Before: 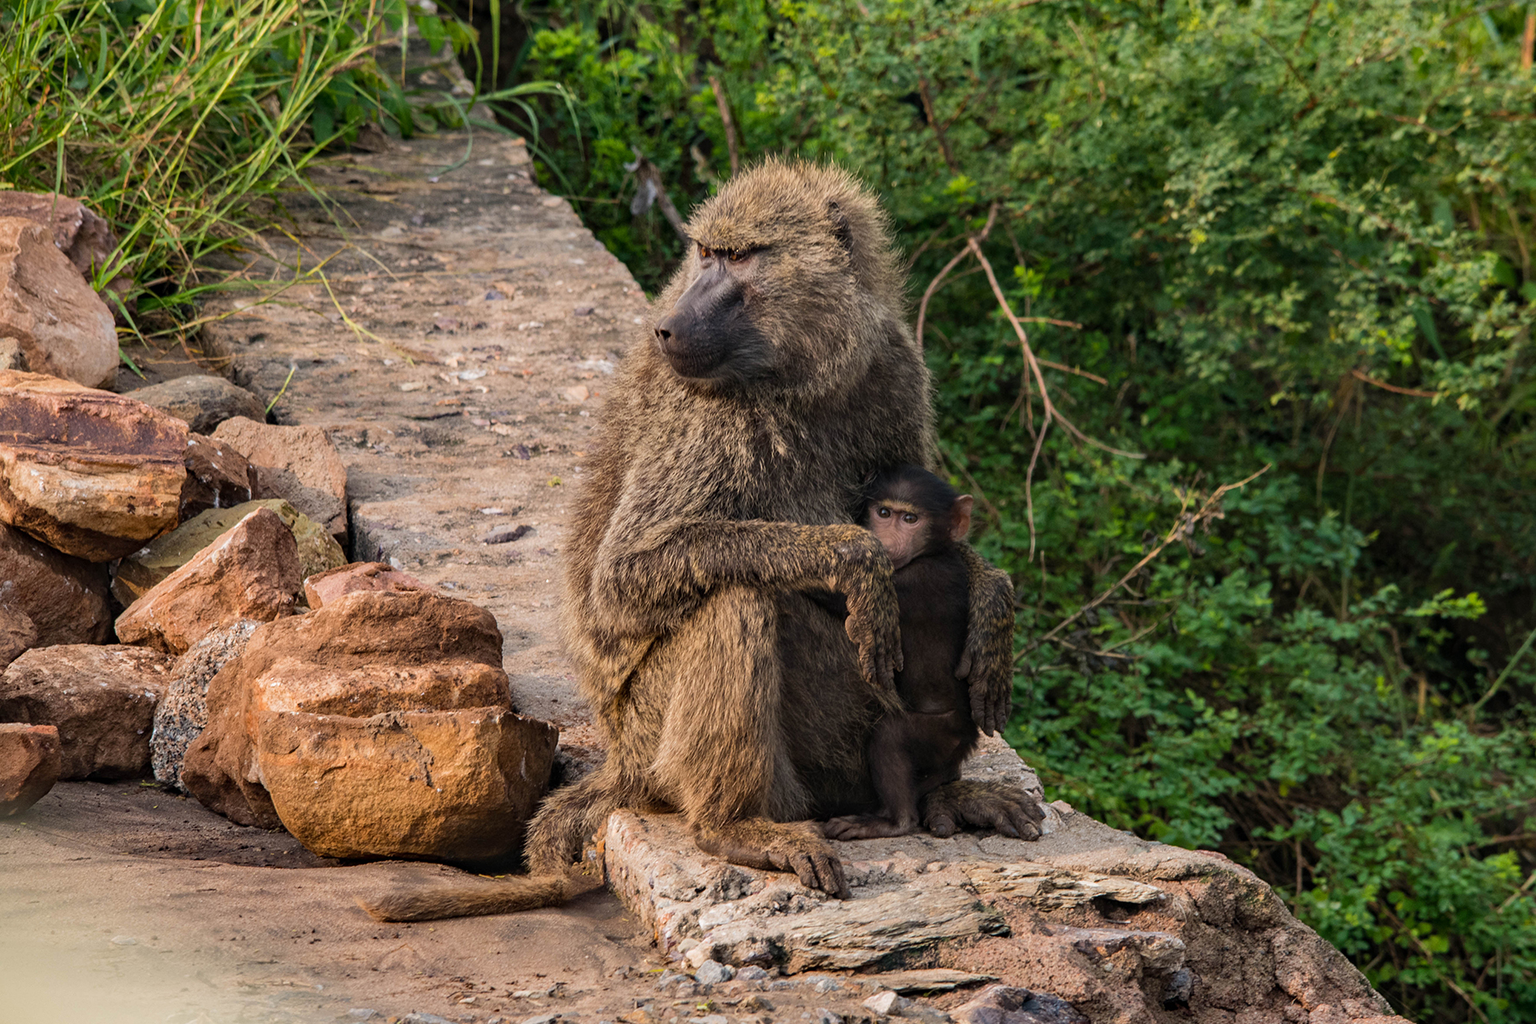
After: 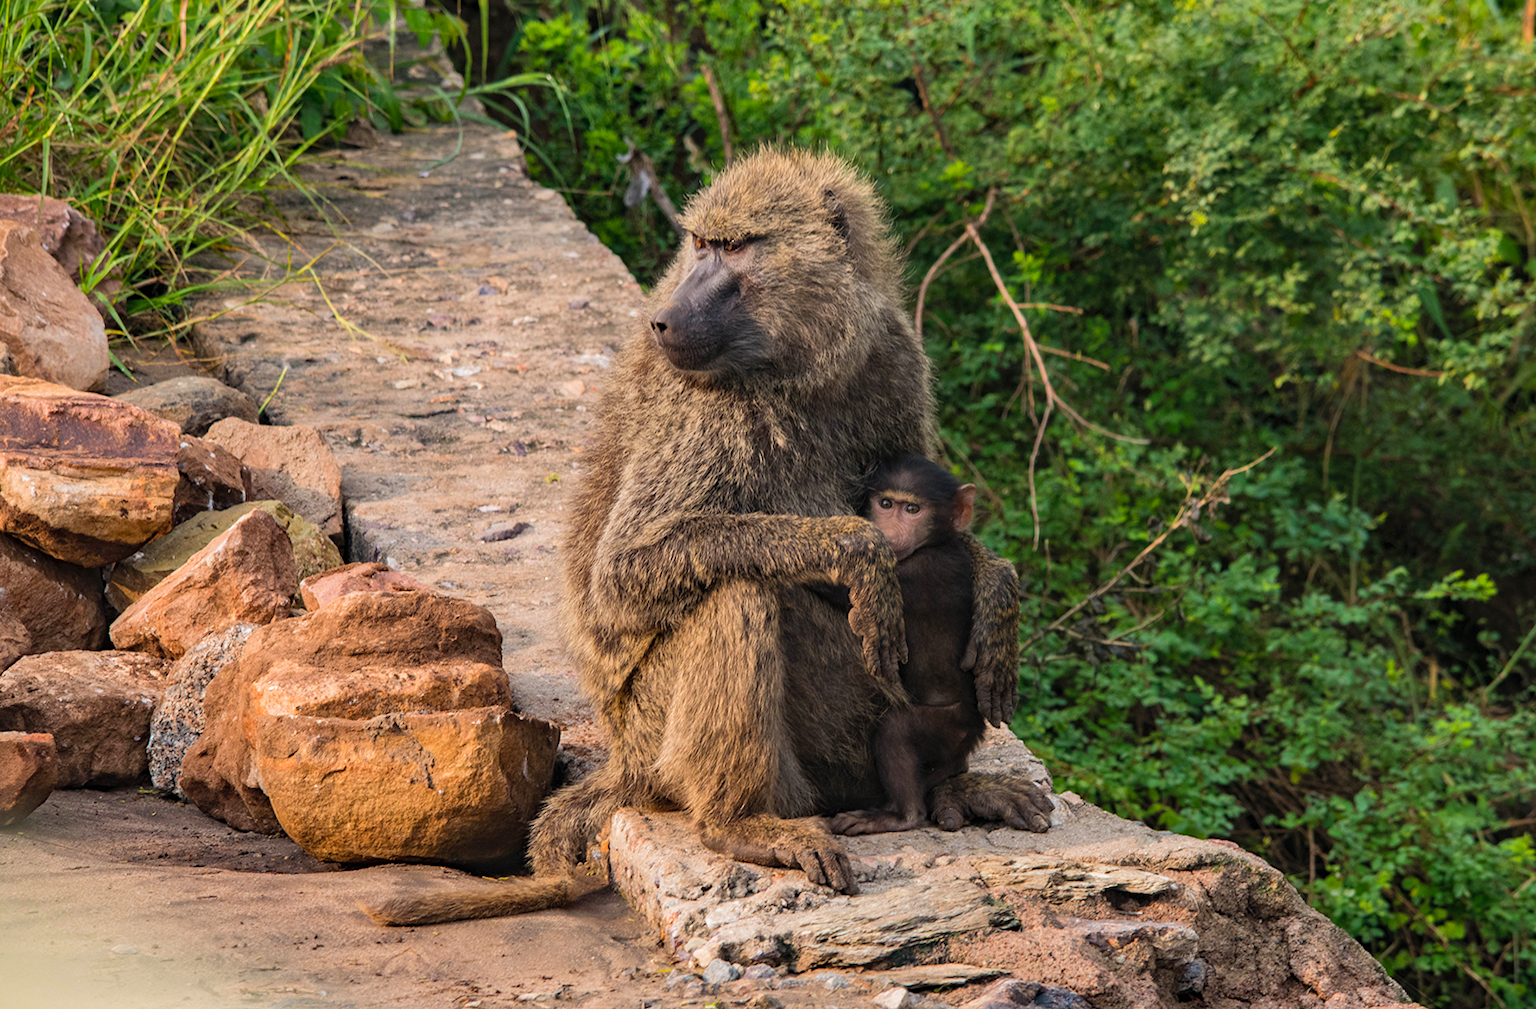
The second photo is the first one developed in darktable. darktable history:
contrast brightness saturation: contrast 0.07, brightness 0.08, saturation 0.18
rotate and perspective: rotation -1°, crop left 0.011, crop right 0.989, crop top 0.025, crop bottom 0.975
